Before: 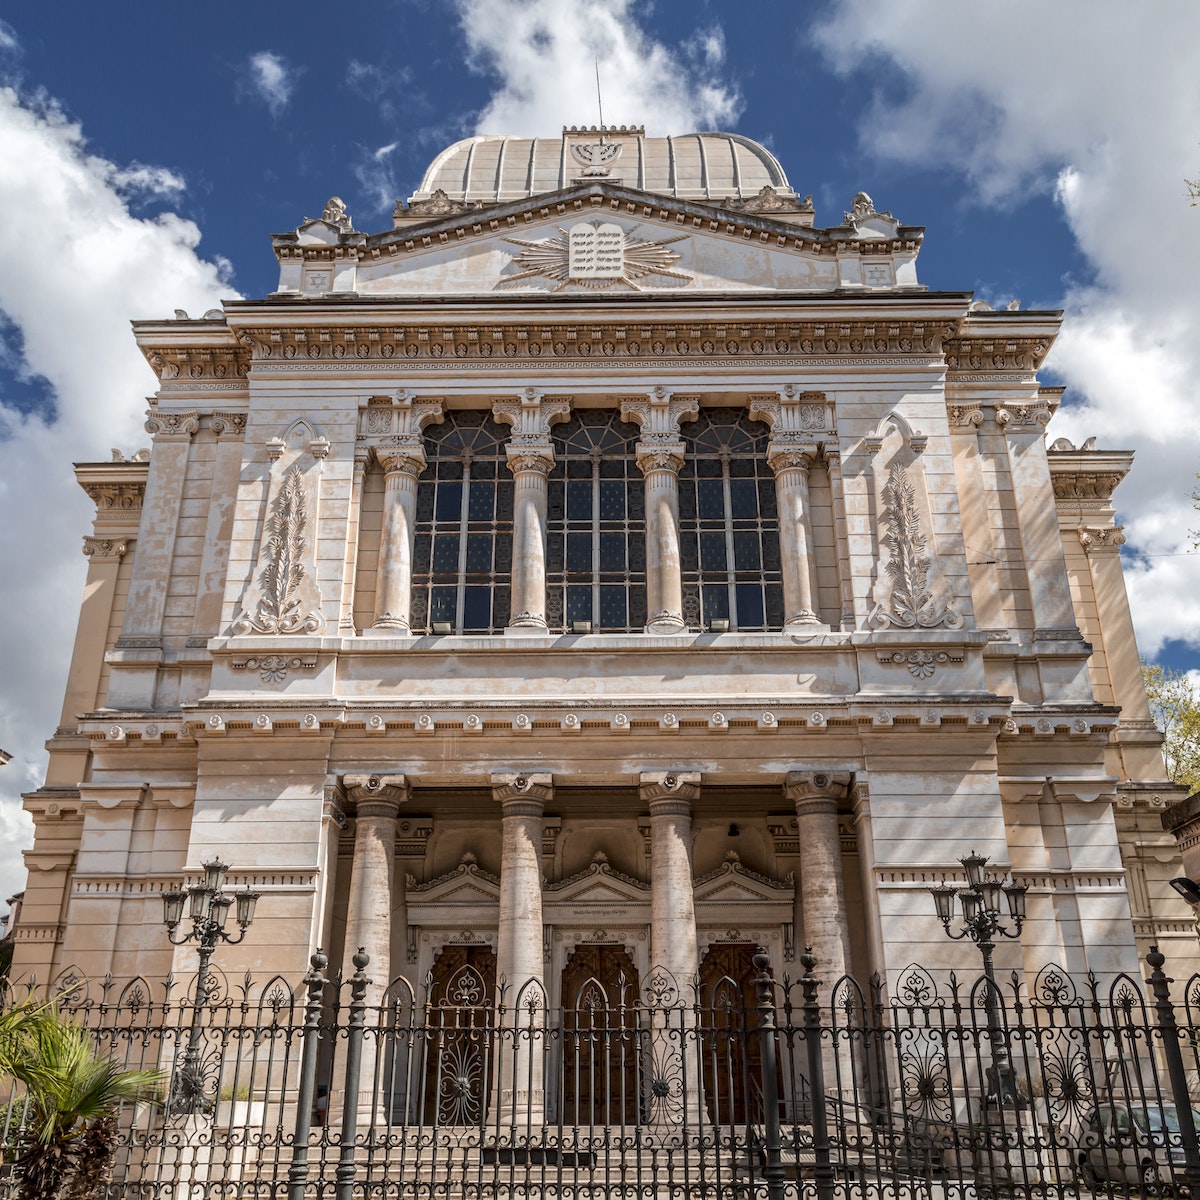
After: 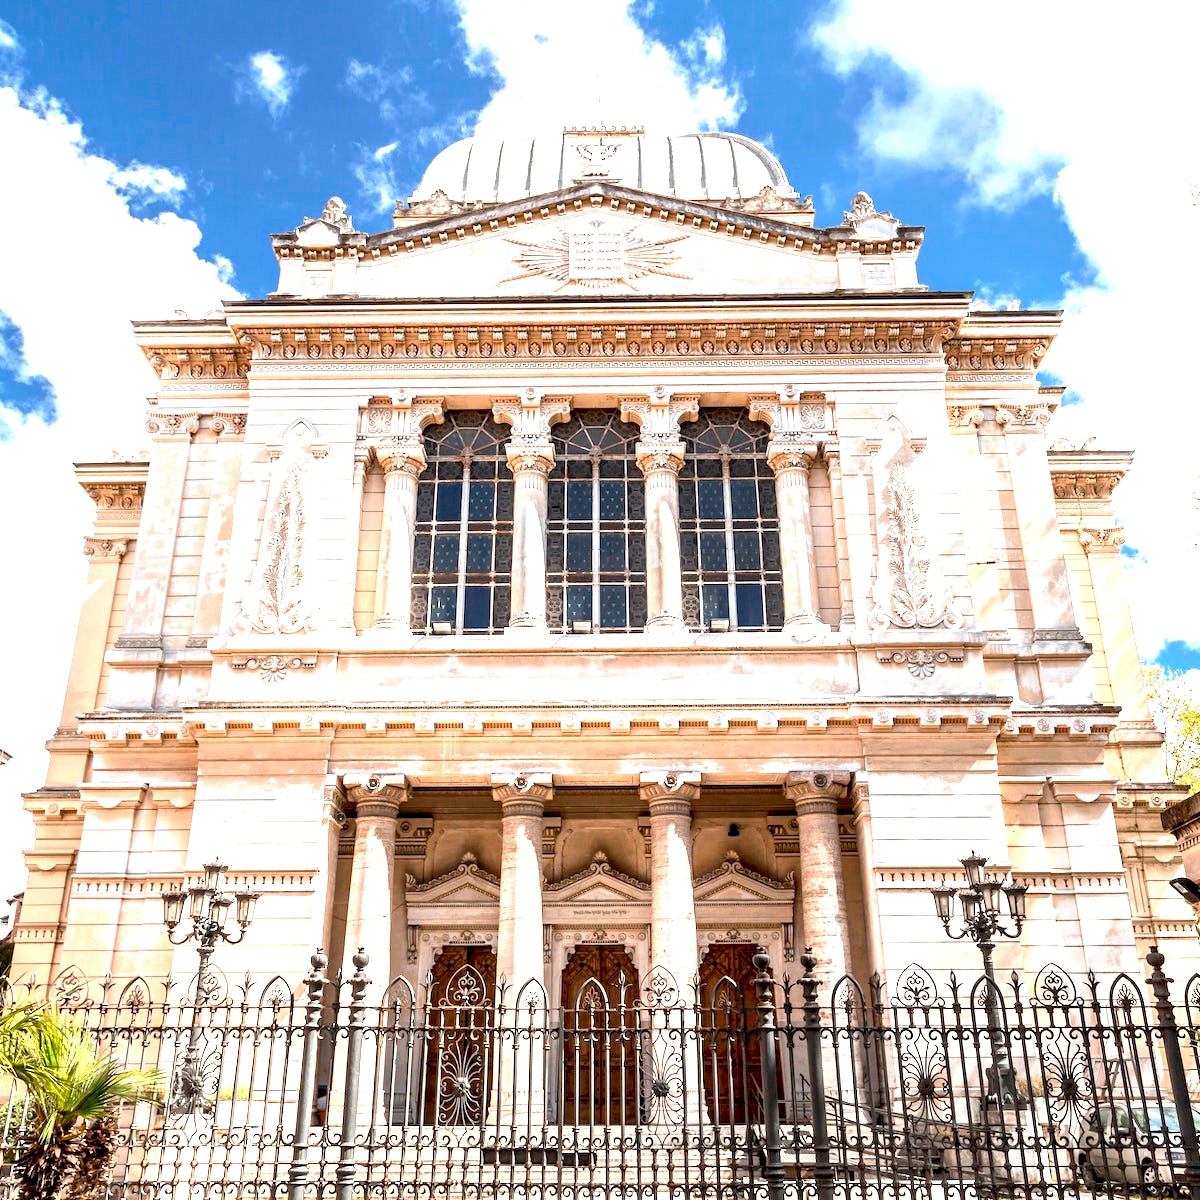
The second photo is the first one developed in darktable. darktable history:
exposure: black level correction 0.001, exposure 1.864 EV, compensate exposure bias true, compensate highlight preservation false
